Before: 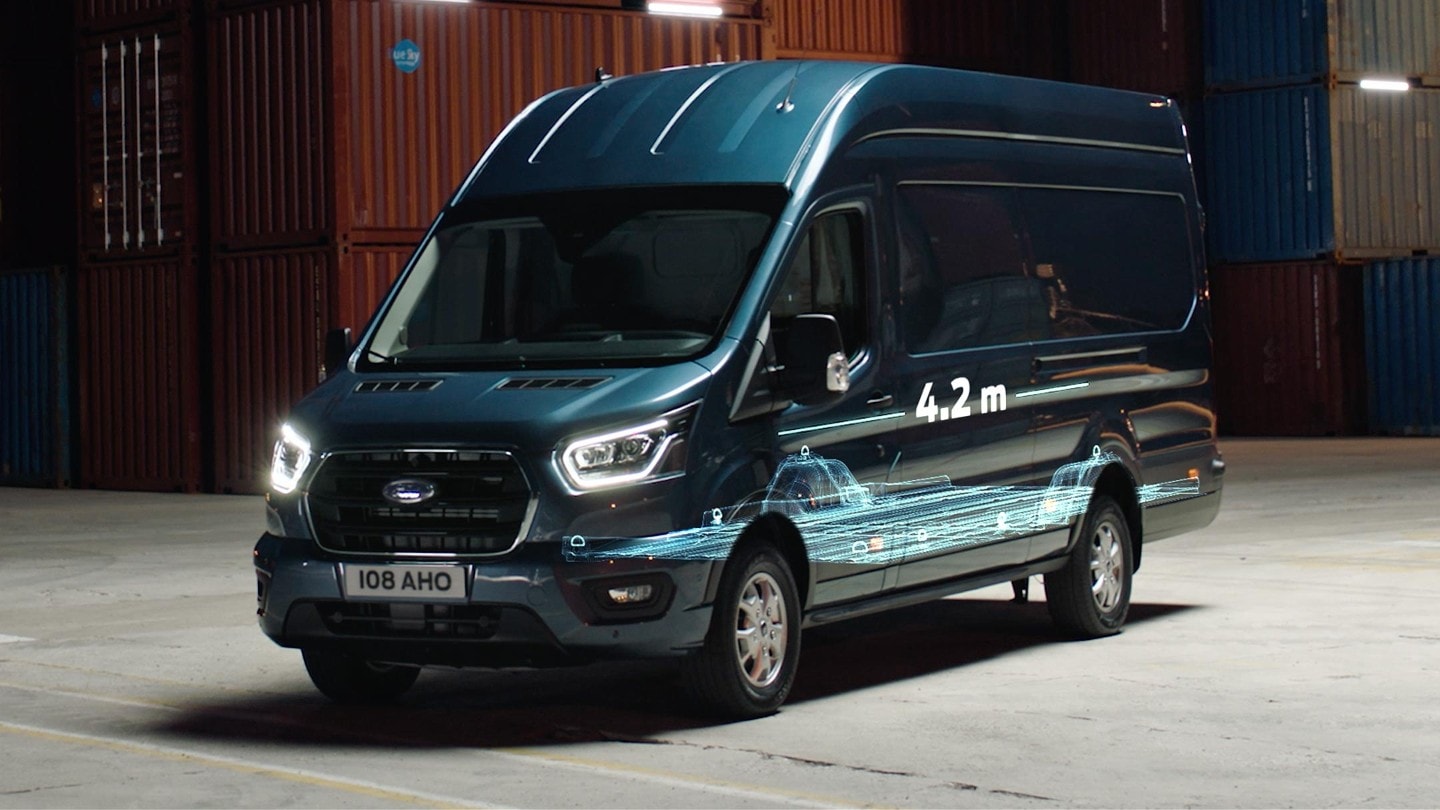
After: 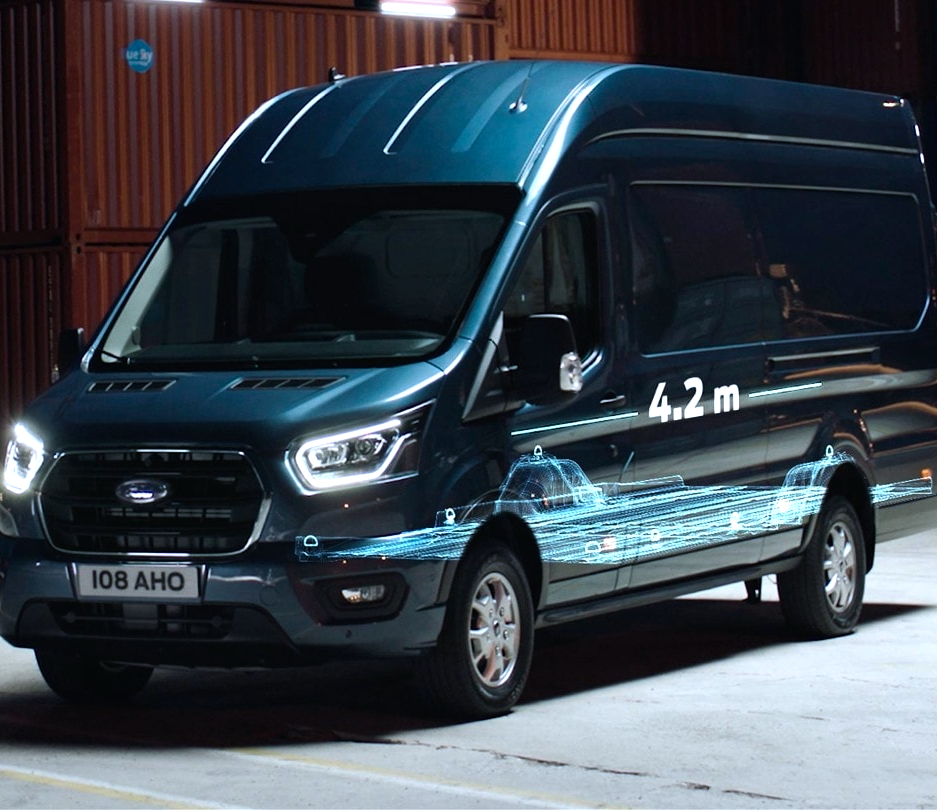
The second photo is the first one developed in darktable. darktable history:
color calibration: x 0.37, y 0.382, temperature 4305.83 K
crop and rotate: left 18.553%, right 16.346%
tone equalizer: -8 EV -0.406 EV, -7 EV -0.361 EV, -6 EV -0.303 EV, -5 EV -0.212 EV, -3 EV 0.237 EV, -2 EV 0.337 EV, -1 EV 0.37 EV, +0 EV 0.404 EV, edges refinement/feathering 500, mask exposure compensation -1.57 EV, preserve details guided filter
